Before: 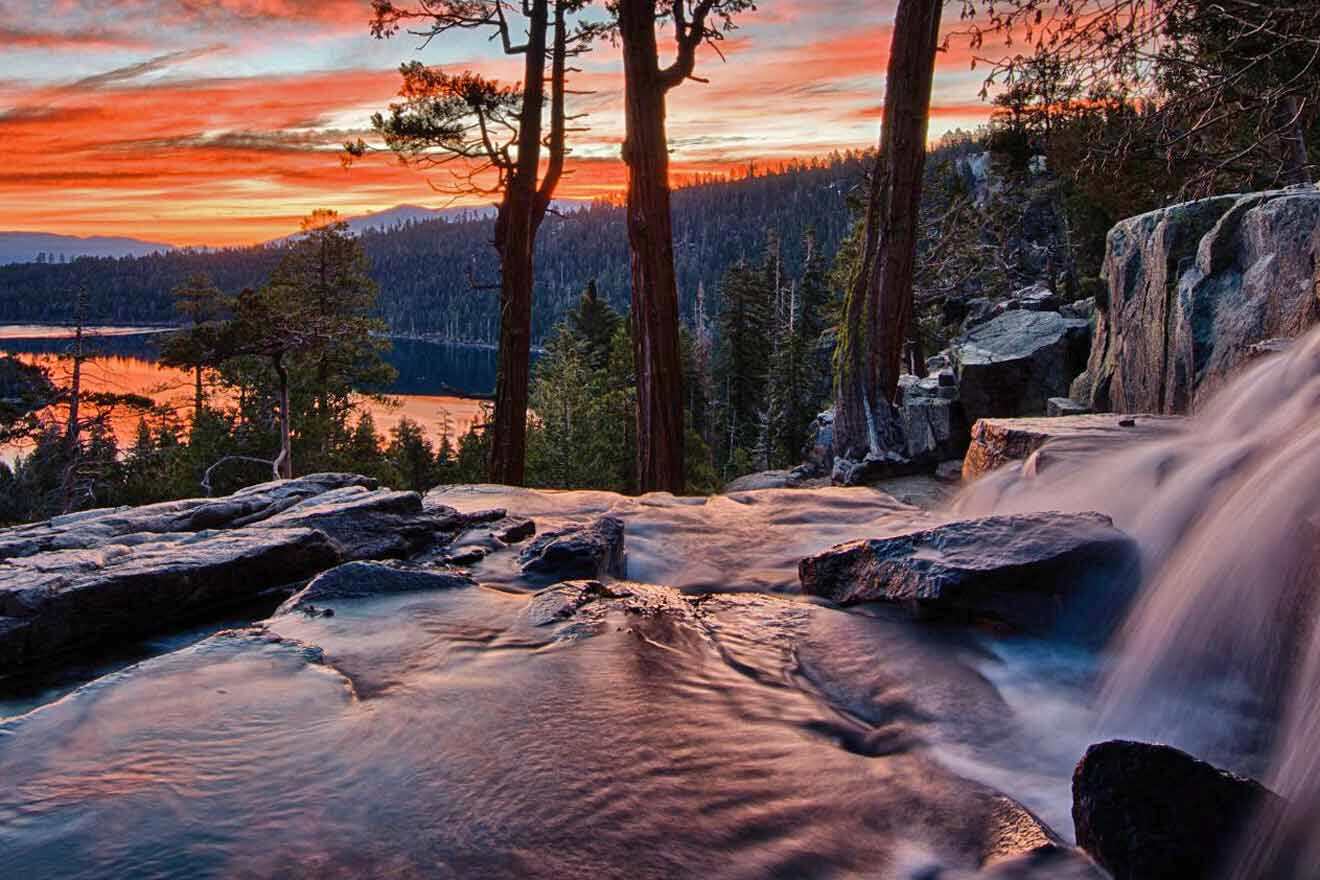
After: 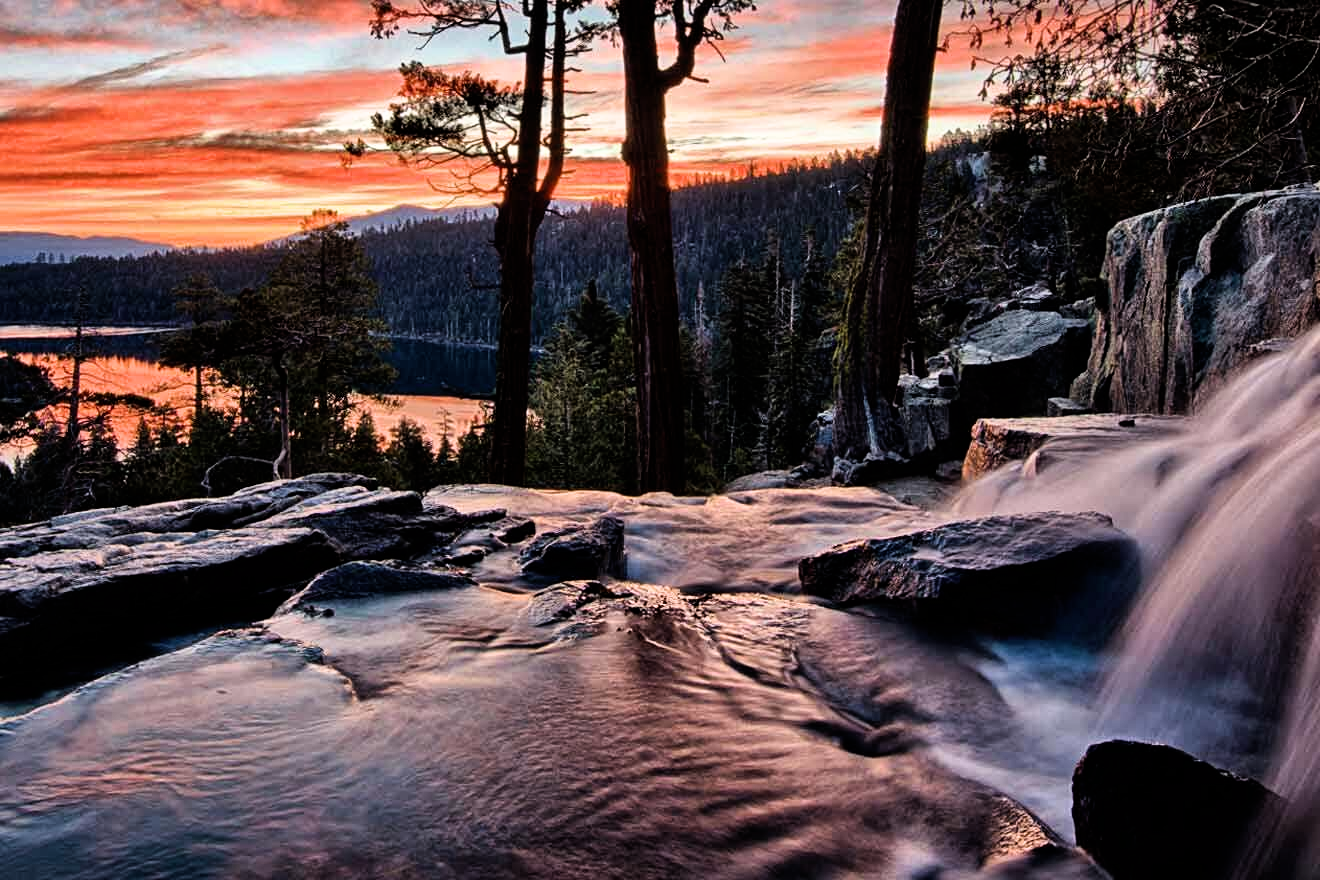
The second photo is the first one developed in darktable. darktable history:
filmic rgb: black relative exposure -6.4 EV, white relative exposure 2.43 EV, target white luminance 99.944%, hardness 5.27, latitude 0.424%, contrast 1.429, highlights saturation mix 2.72%
